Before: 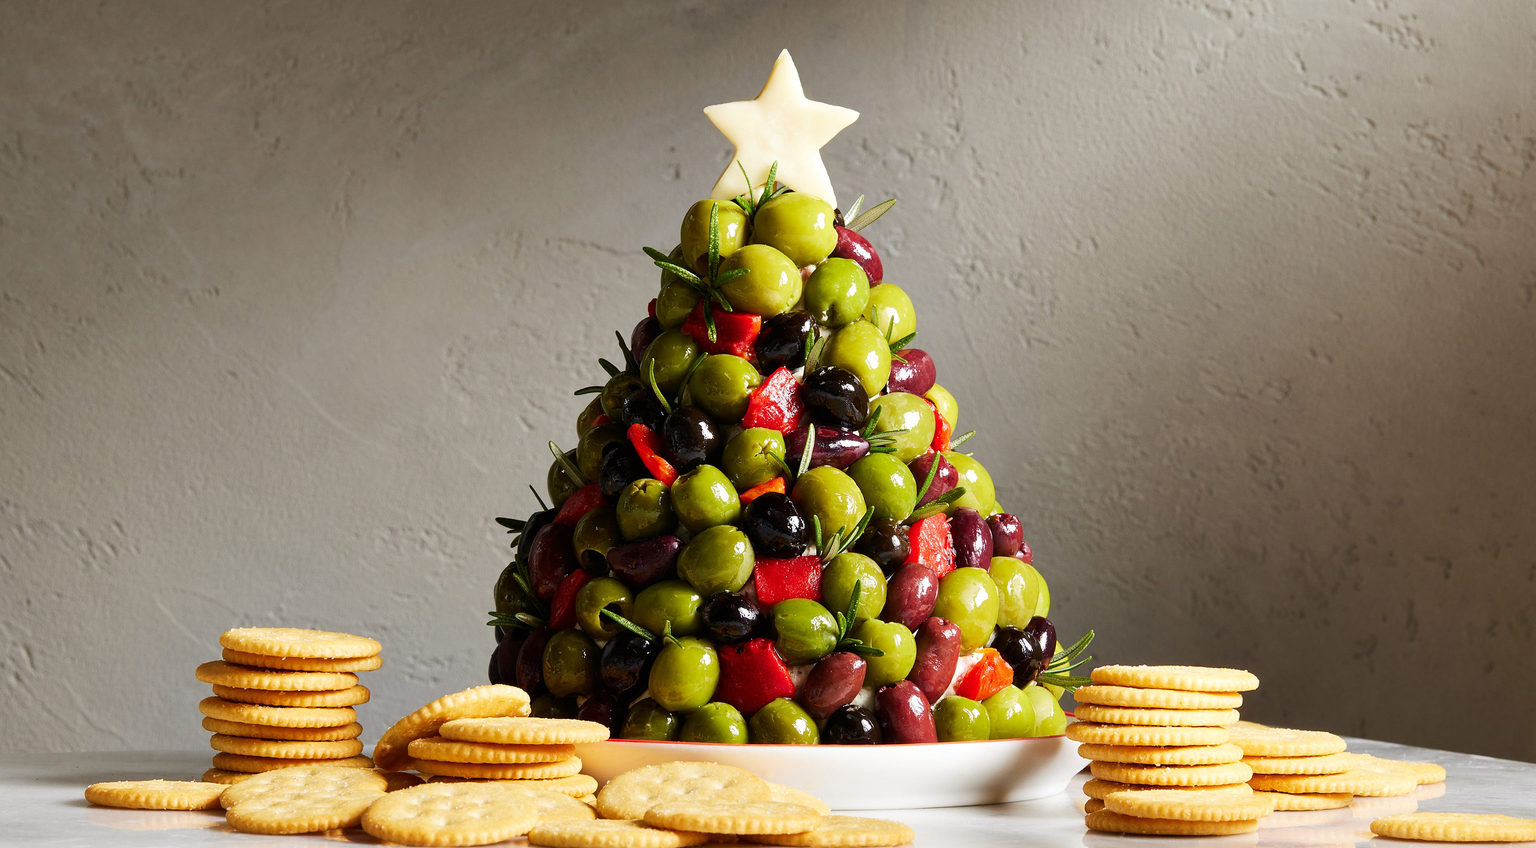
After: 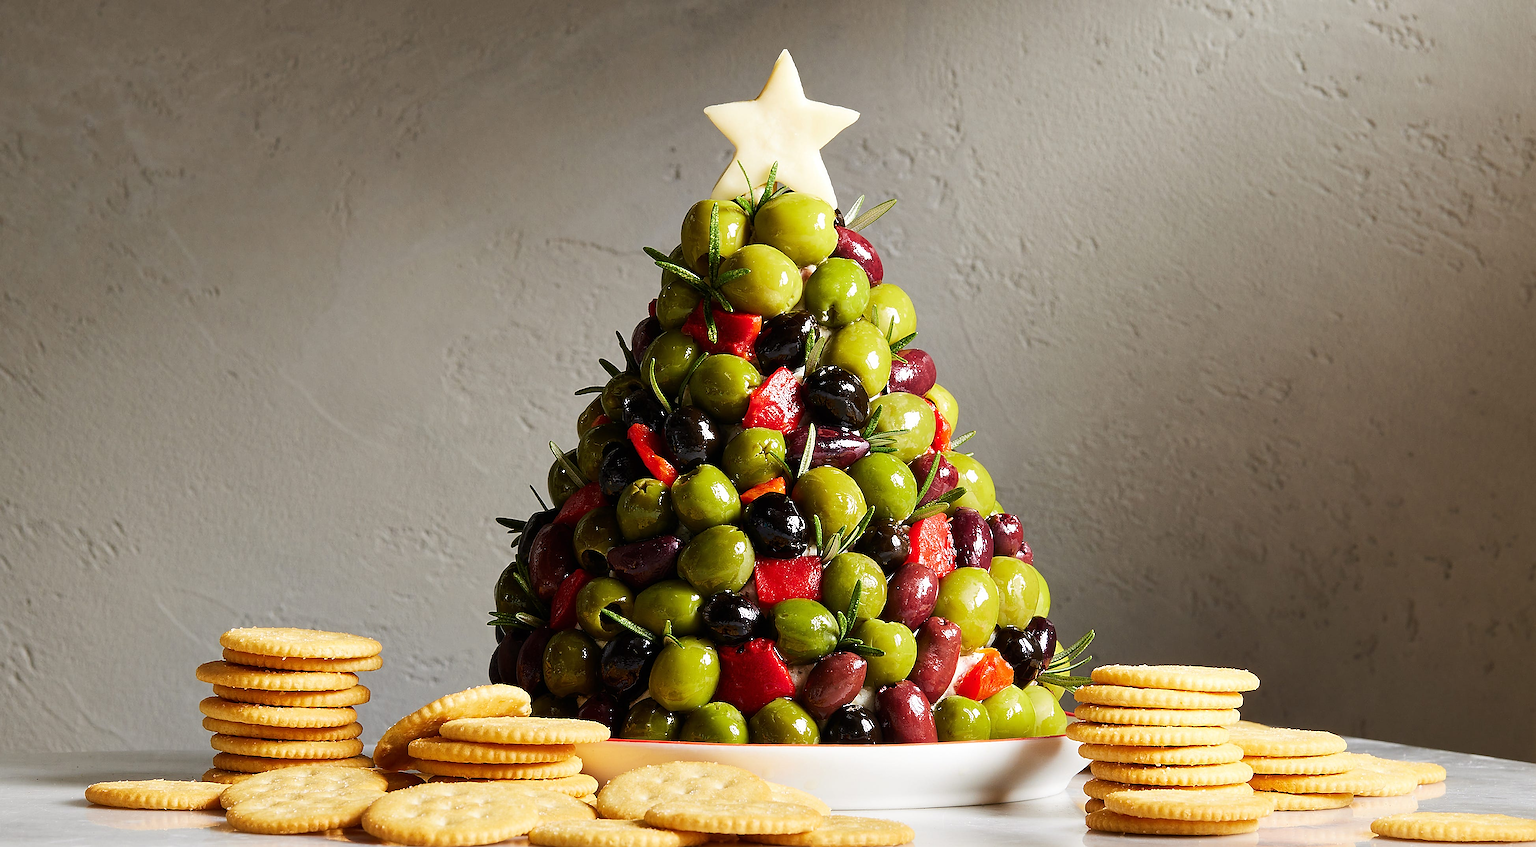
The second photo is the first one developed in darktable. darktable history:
sharpen: radius 1.393, amount 1.235, threshold 0.648
